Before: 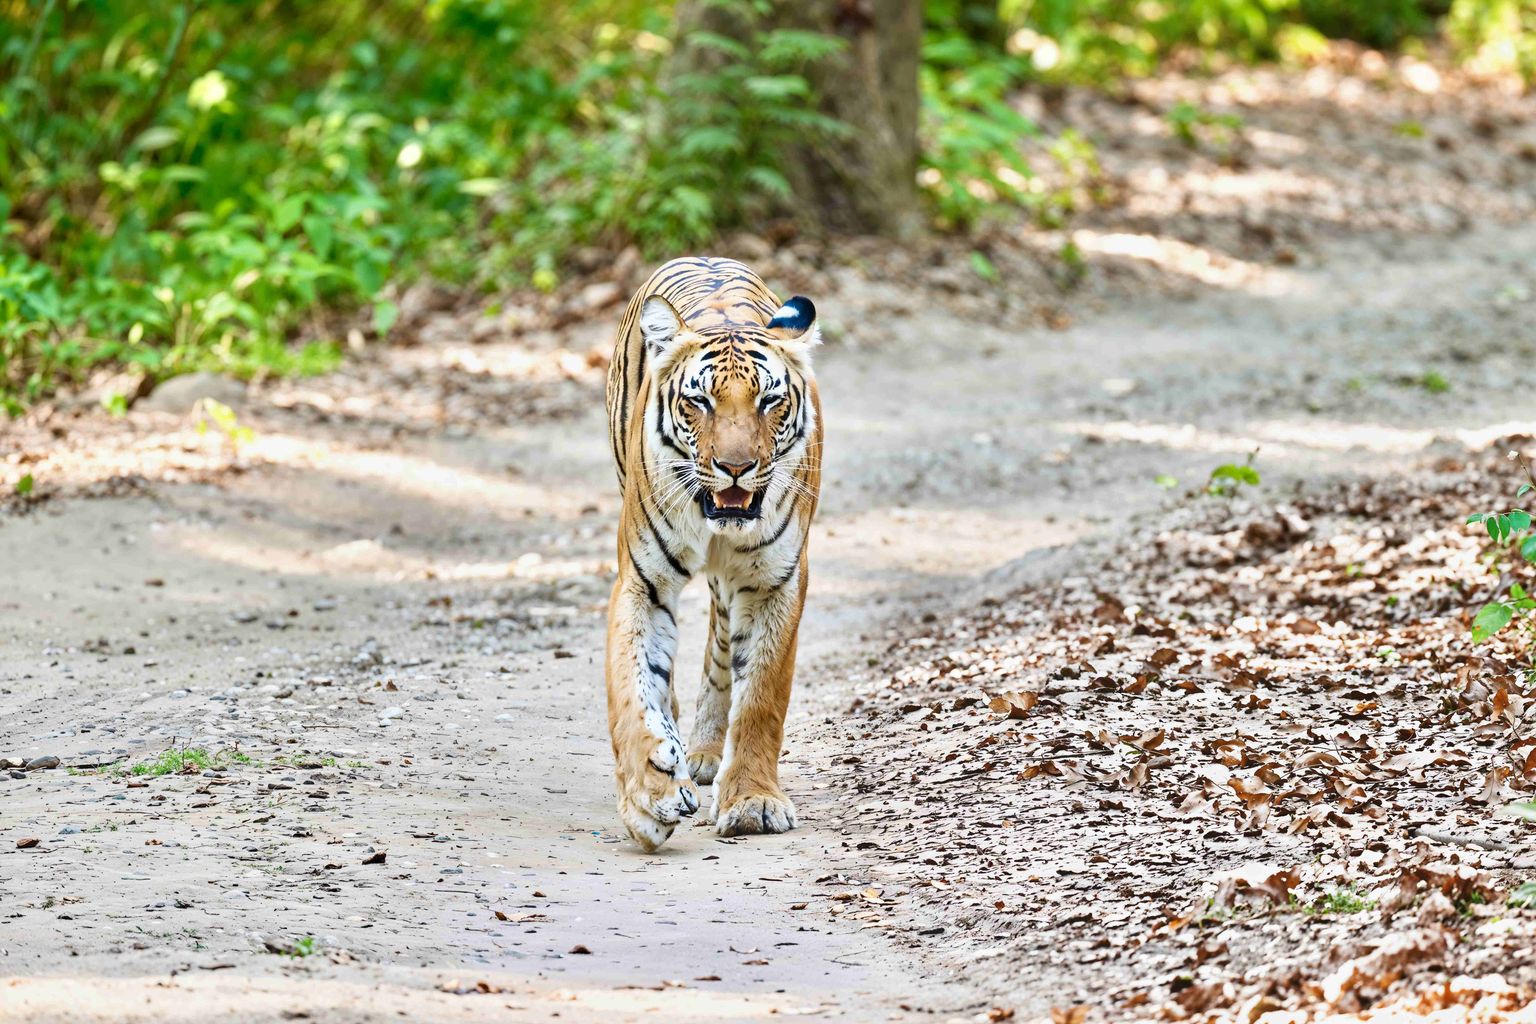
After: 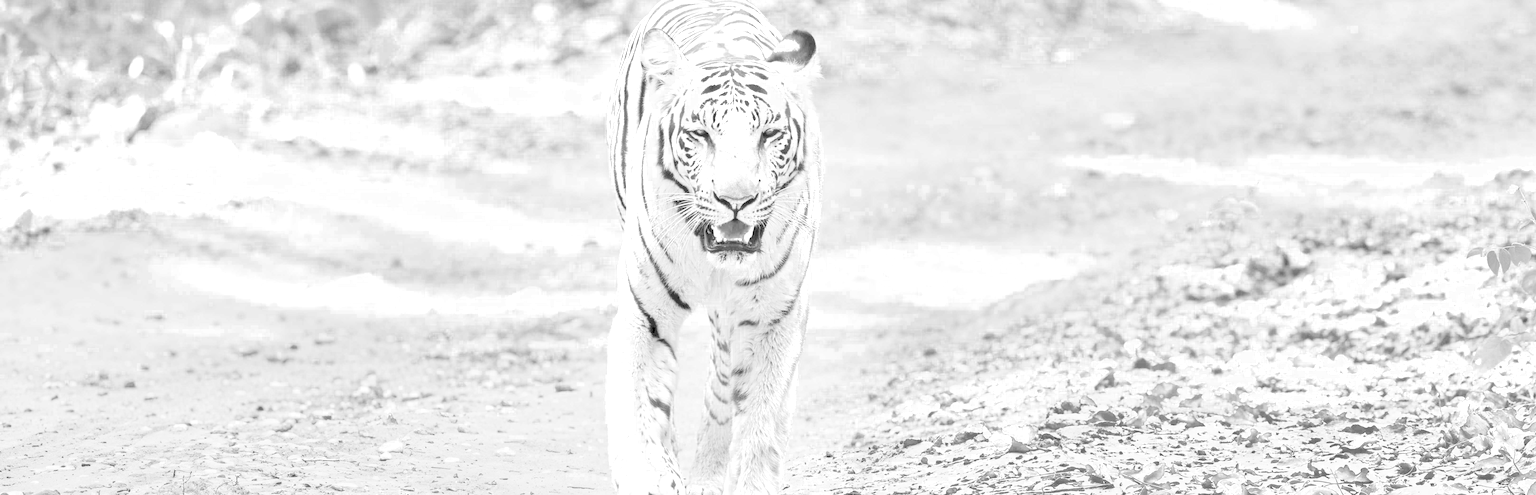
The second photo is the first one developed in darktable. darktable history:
crop and rotate: top 26.056%, bottom 25.543%
monochrome: on, module defaults
contrast brightness saturation: brightness 1
color zones: curves: ch0 [(0.018, 0.548) (0.197, 0.654) (0.425, 0.447) (0.605, 0.658) (0.732, 0.579)]; ch1 [(0.105, 0.531) (0.224, 0.531) (0.386, 0.39) (0.618, 0.456) (0.732, 0.456) (0.956, 0.421)]; ch2 [(0.039, 0.583) (0.215, 0.465) (0.399, 0.544) (0.465, 0.548) (0.614, 0.447) (0.724, 0.43) (0.882, 0.623) (0.956, 0.632)]
